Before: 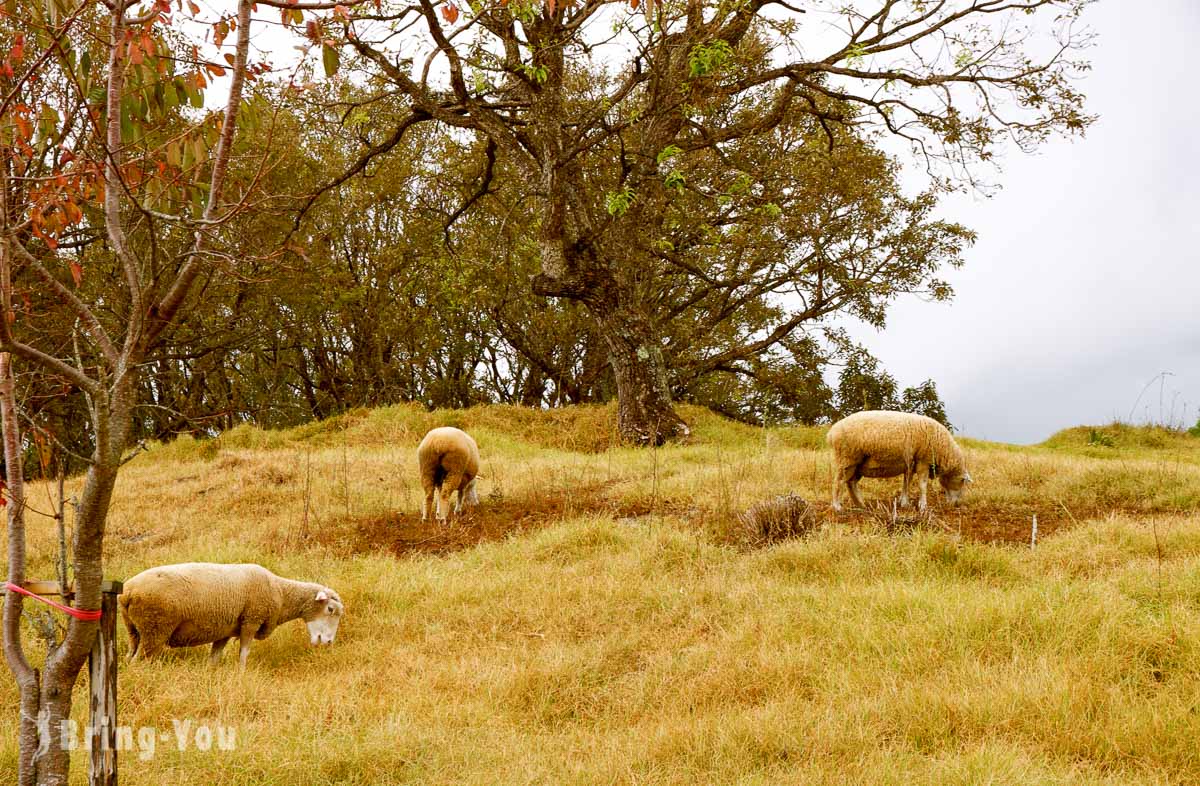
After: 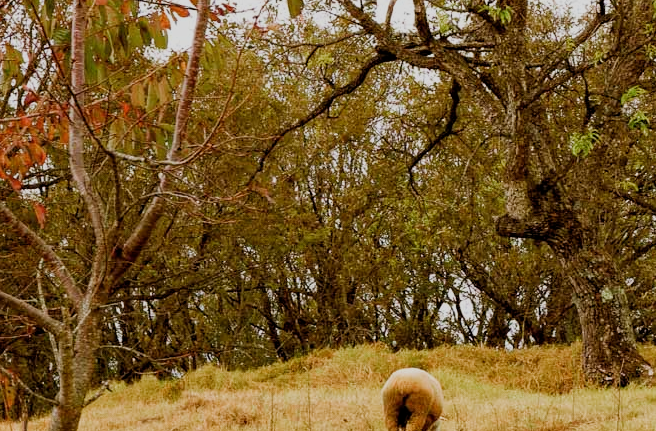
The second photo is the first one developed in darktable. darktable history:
filmic rgb: middle gray luminance 18.42%, black relative exposure -11.25 EV, white relative exposure 3.75 EV, threshold 6 EV, target black luminance 0%, hardness 5.87, latitude 57.4%, contrast 0.963, shadows ↔ highlights balance 49.98%, add noise in highlights 0, preserve chrominance luminance Y, color science v3 (2019), use custom middle-gray values true, iterations of high-quality reconstruction 0, contrast in highlights soft, enable highlight reconstruction true
crop and rotate: left 3.047%, top 7.509%, right 42.236%, bottom 37.598%
